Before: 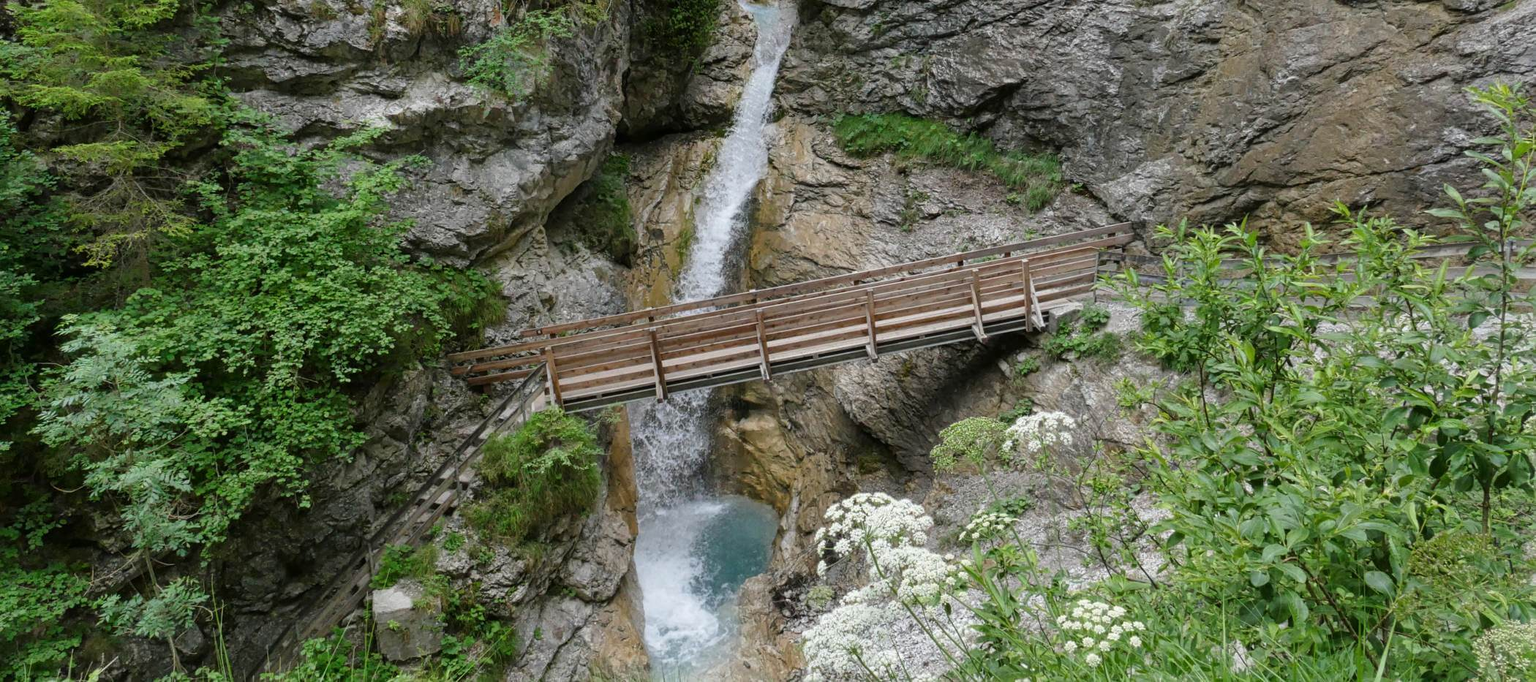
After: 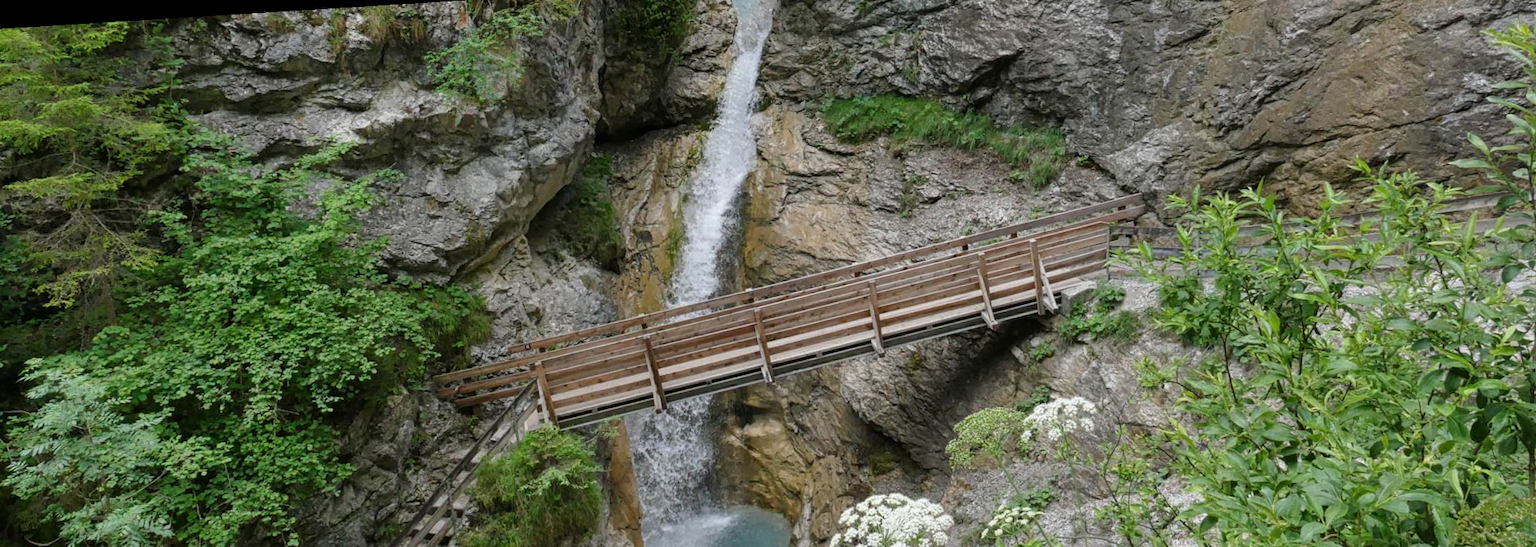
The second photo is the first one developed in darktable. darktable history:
rotate and perspective: rotation -3.52°, crop left 0.036, crop right 0.964, crop top 0.081, crop bottom 0.919
crop: bottom 19.644%
